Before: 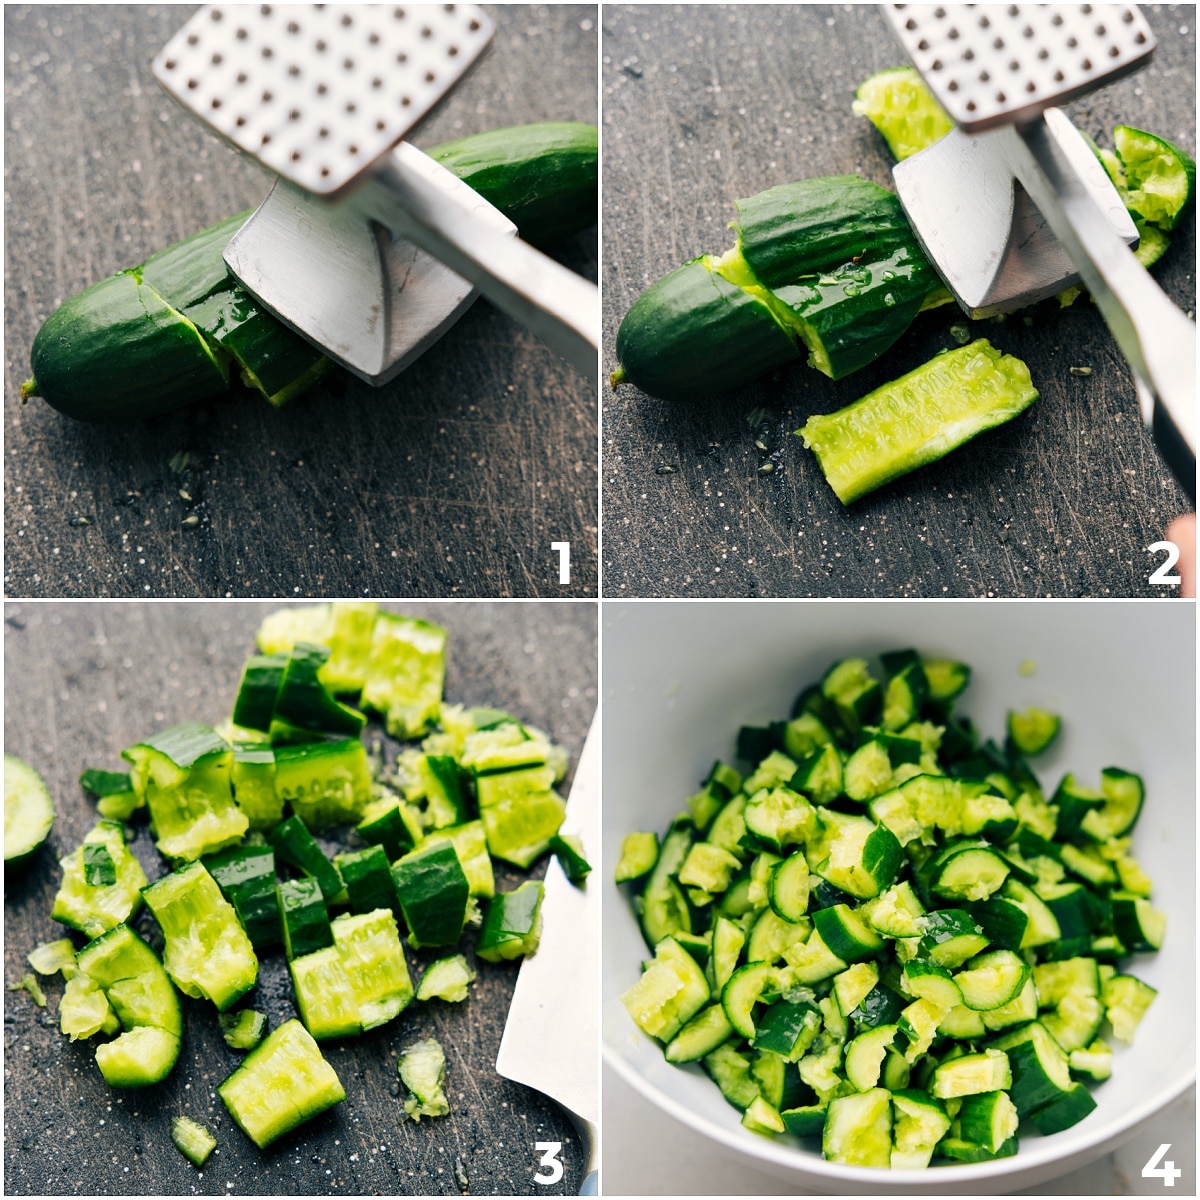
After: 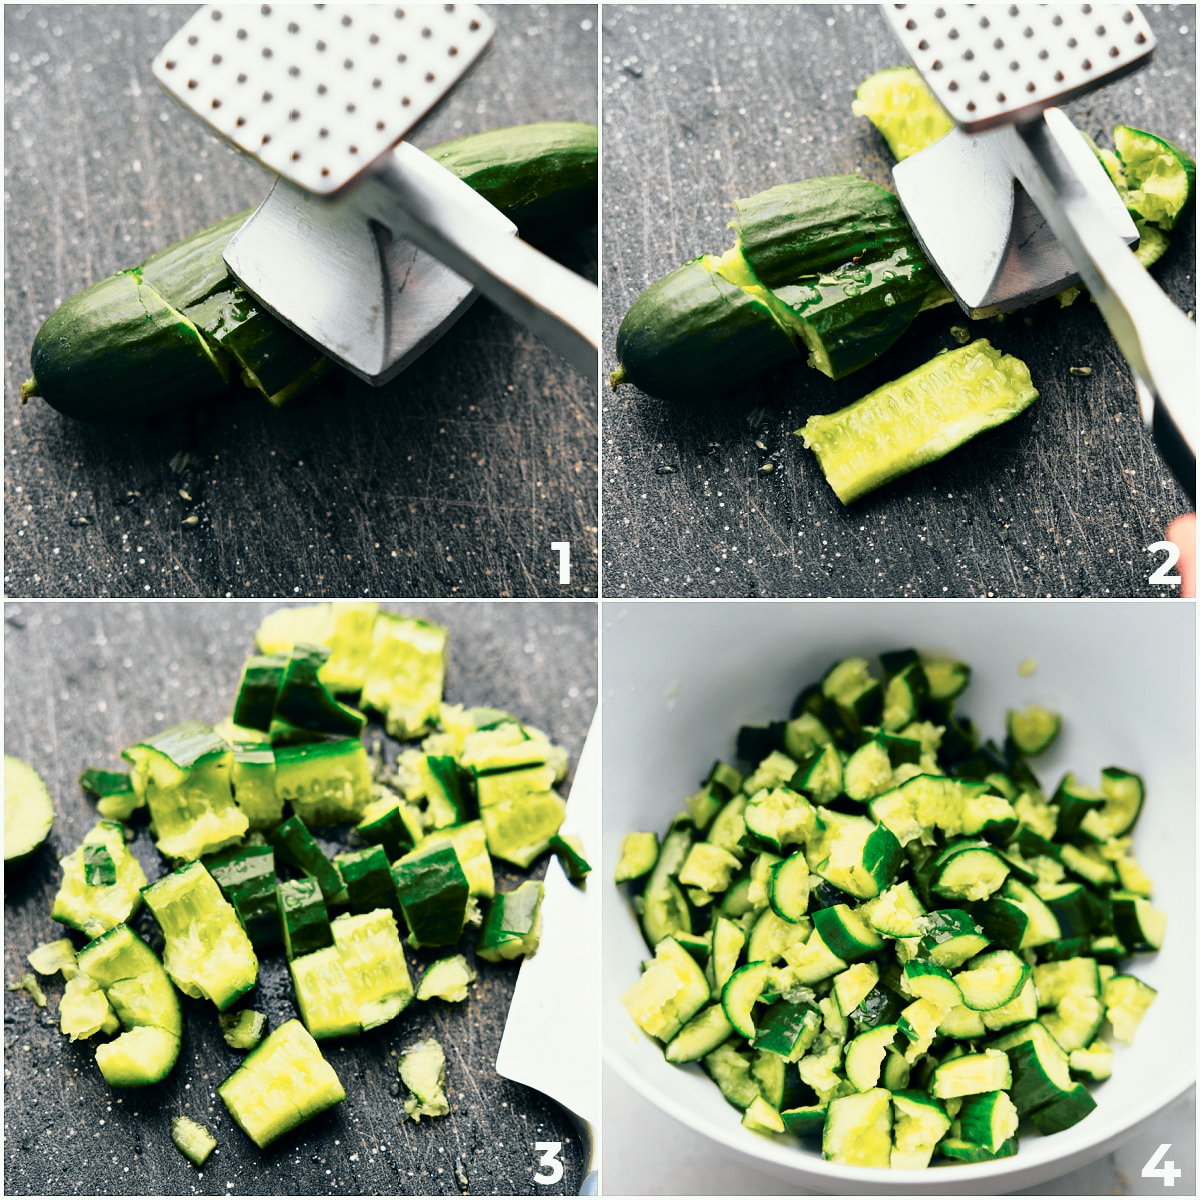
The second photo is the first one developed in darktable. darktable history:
split-toning: shadows › saturation 0.61, highlights › saturation 0.58, balance -28.74, compress 87.36%
tone curve: curves: ch0 [(0, 0) (0.105, 0.068) (0.195, 0.162) (0.283, 0.283) (0.384, 0.404) (0.485, 0.531) (0.638, 0.681) (0.795, 0.879) (1, 0.977)]; ch1 [(0, 0) (0.161, 0.092) (0.35, 0.33) (0.379, 0.401) (0.456, 0.469) (0.504, 0.498) (0.53, 0.532) (0.58, 0.619) (0.635, 0.671) (1, 1)]; ch2 [(0, 0) (0.371, 0.362) (0.437, 0.437) (0.483, 0.484) (0.53, 0.515) (0.56, 0.58) (0.622, 0.606) (1, 1)], color space Lab, independent channels, preserve colors none
